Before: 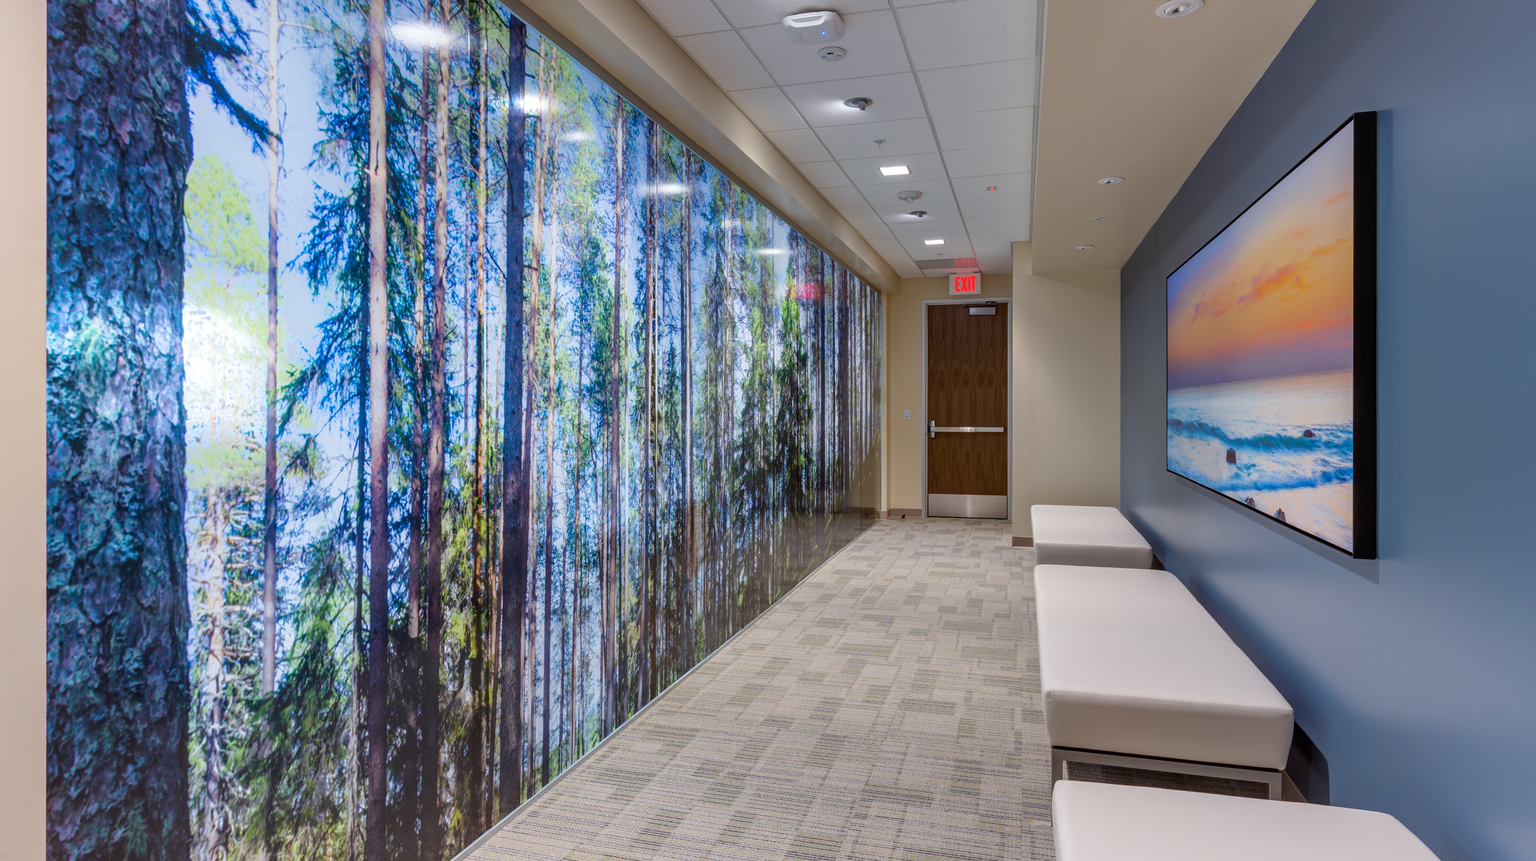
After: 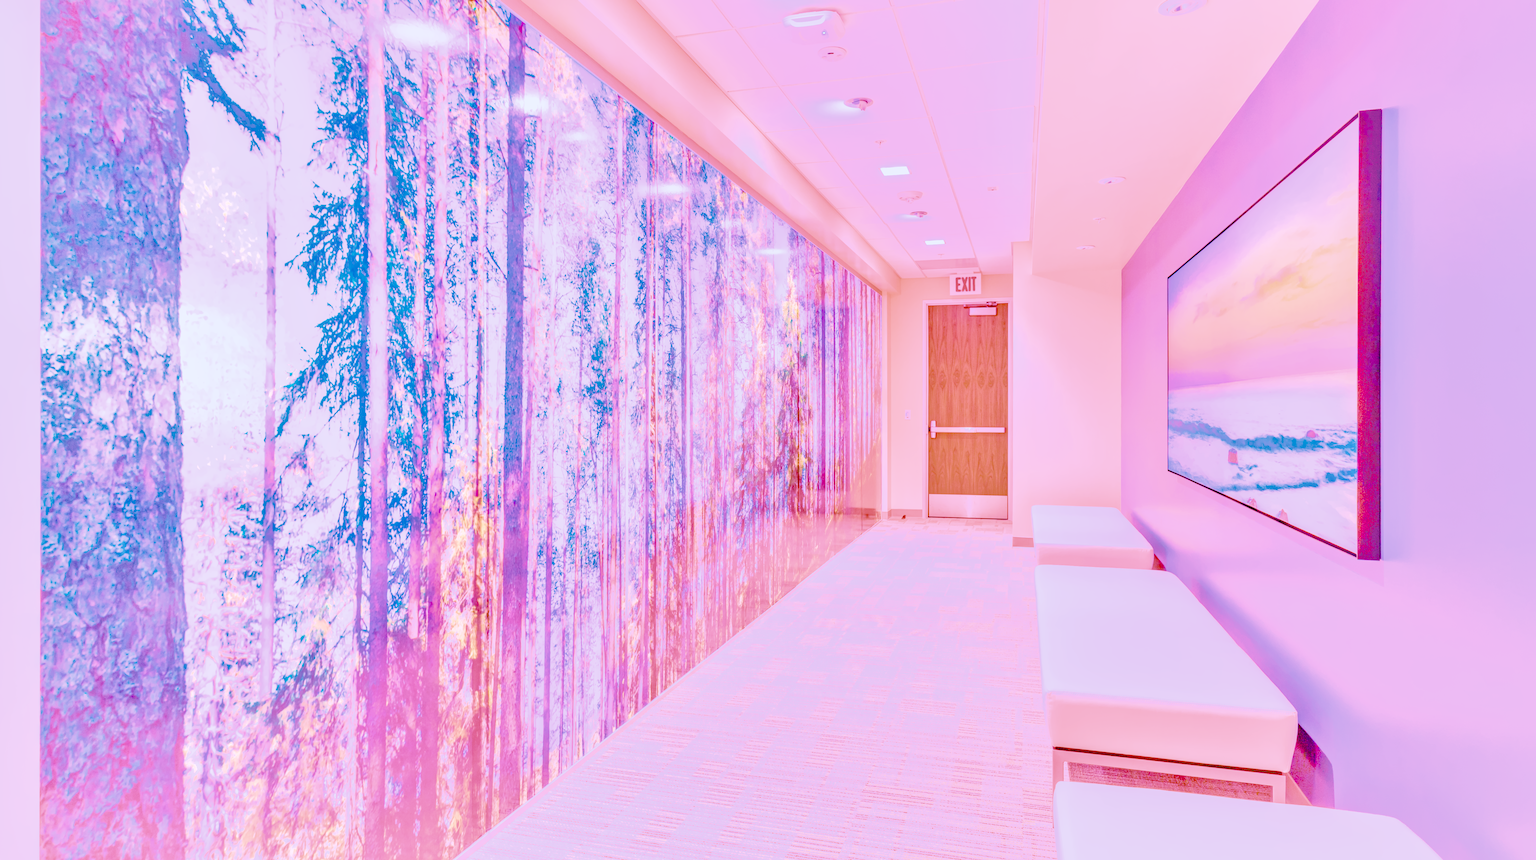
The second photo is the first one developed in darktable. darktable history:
local contrast: on, module defaults
color calibration: illuminant as shot in camera, x 0.358, y 0.373, temperature 4628.91 K
color balance rgb: linear chroma grading › shadows 10%, linear chroma grading › highlights 10%, linear chroma grading › global chroma 15%, linear chroma grading › mid-tones 15%, perceptual saturation grading › global saturation 40%, perceptual saturation grading › highlights -25%, perceptual saturation grading › mid-tones 35%, perceptual saturation grading › shadows 35%, perceptual brilliance grading › global brilliance 11.29%, global vibrance 11.29%
denoise (profiled): preserve shadows 1.52, scattering 0.002, a [-1, 0, 0], compensate highlight preservation false
exposure: black level correction 0, exposure 1.675 EV, compensate exposure bias true, compensate highlight preservation false
haze removal: compatibility mode true, adaptive false
highlight reconstruction: on, module defaults
hot pixels: on, module defaults
lens correction: scale 1, crop 1, focal 16, aperture 5.6, distance 1000, camera "Canon EOS RP", lens "Canon RF 16mm F2.8 STM"
shadows and highlights: on, module defaults
white balance: red 2.229, blue 1.46
tone equalizer: on, module defaults
velvia: on, module defaults
filmic rgb: black relative exposure -3.21 EV, white relative exposure 7.02 EV, hardness 1.46, contrast 1.35
